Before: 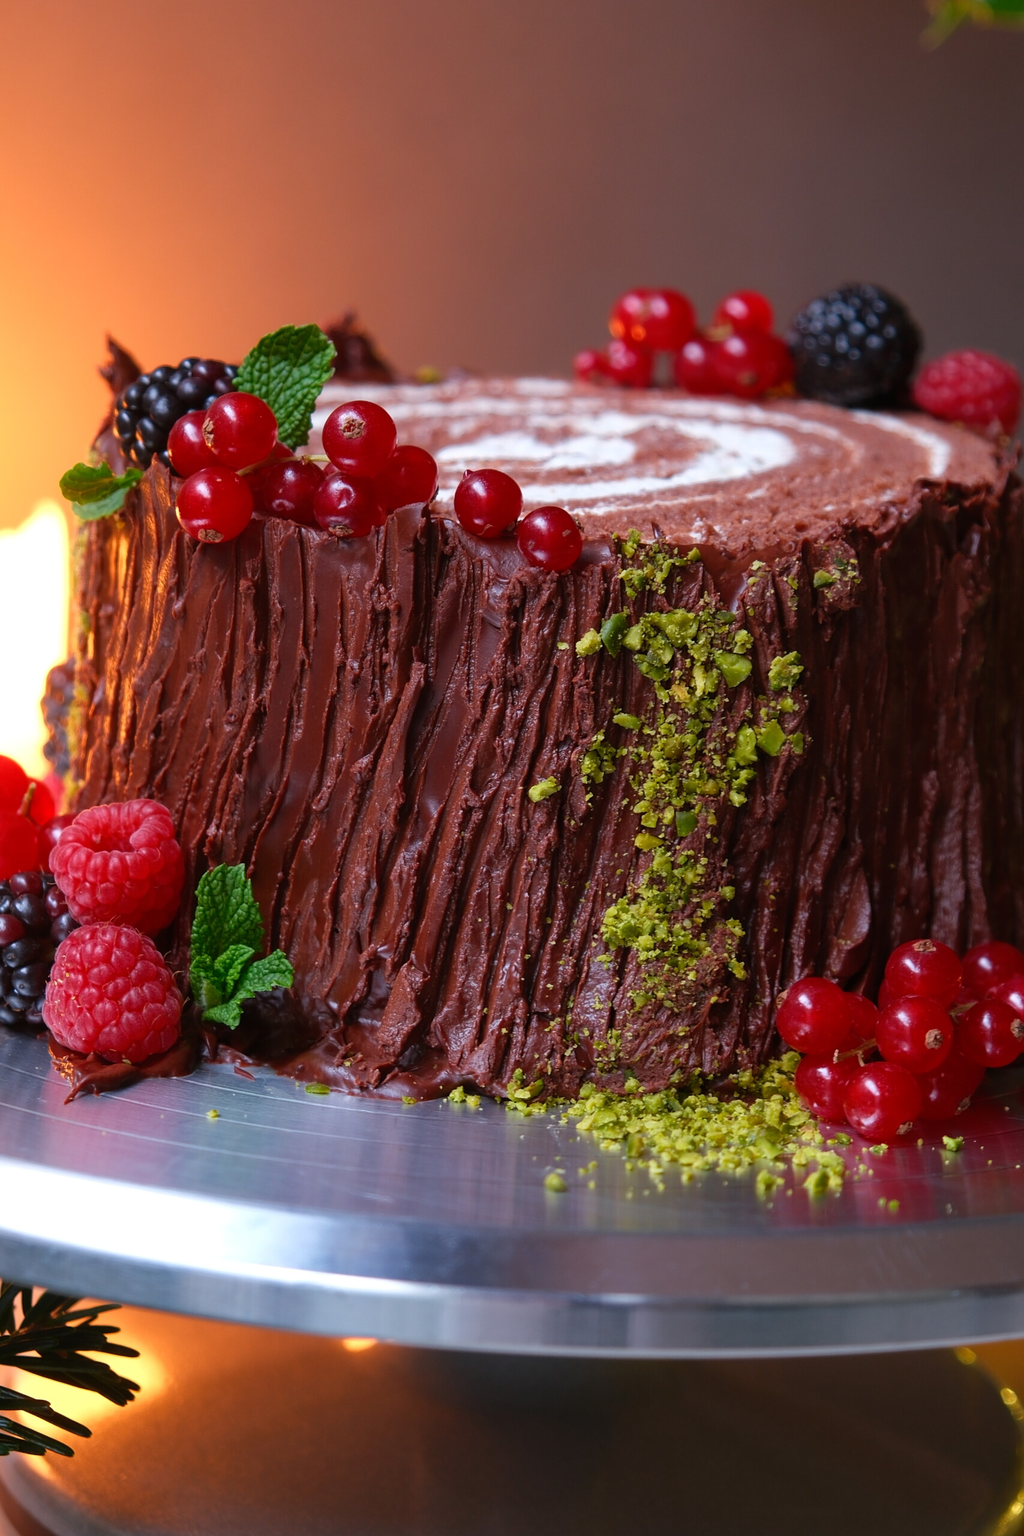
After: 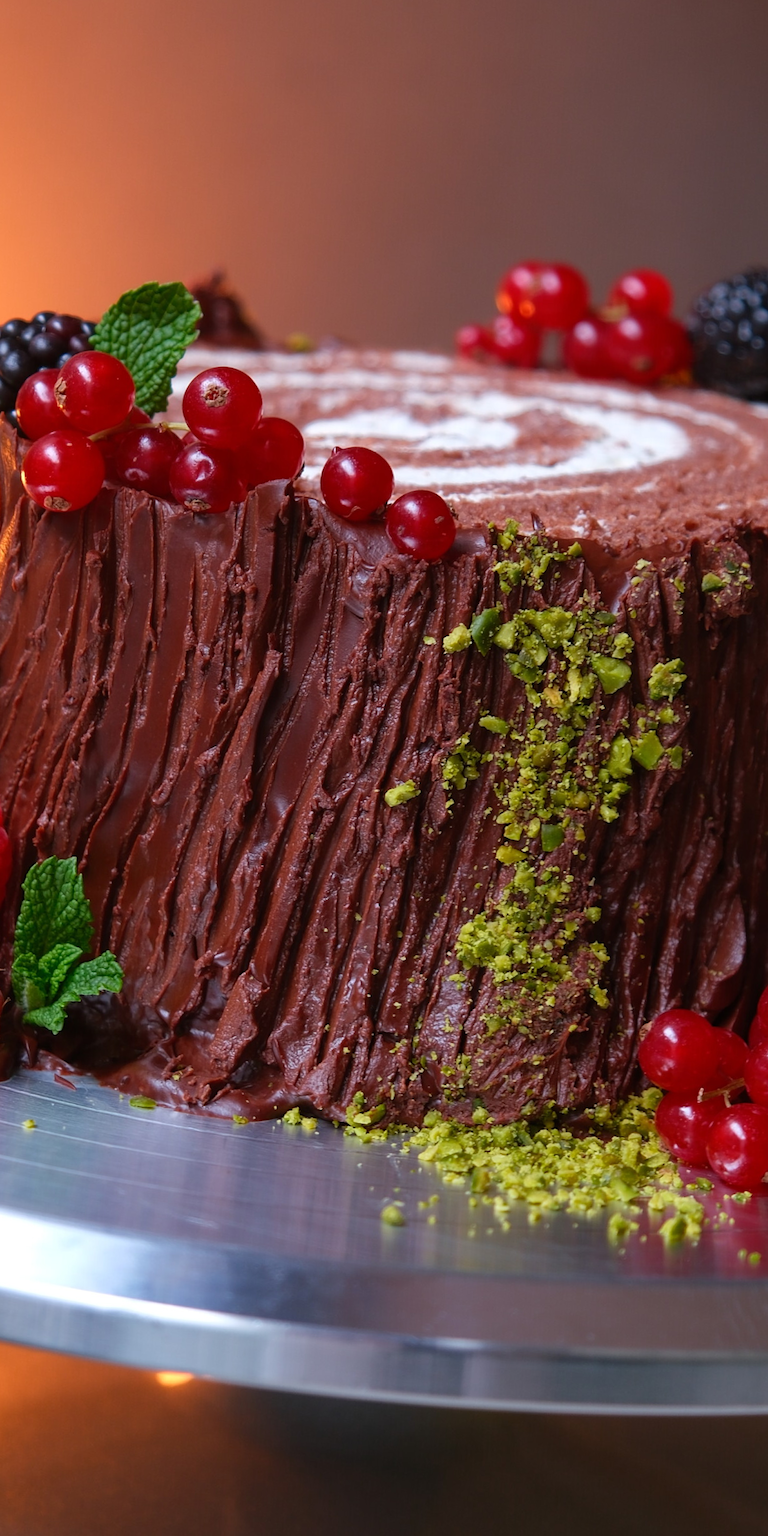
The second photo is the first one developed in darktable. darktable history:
crop and rotate: angle -2.83°, left 14.092%, top 0.02%, right 10.92%, bottom 0.033%
